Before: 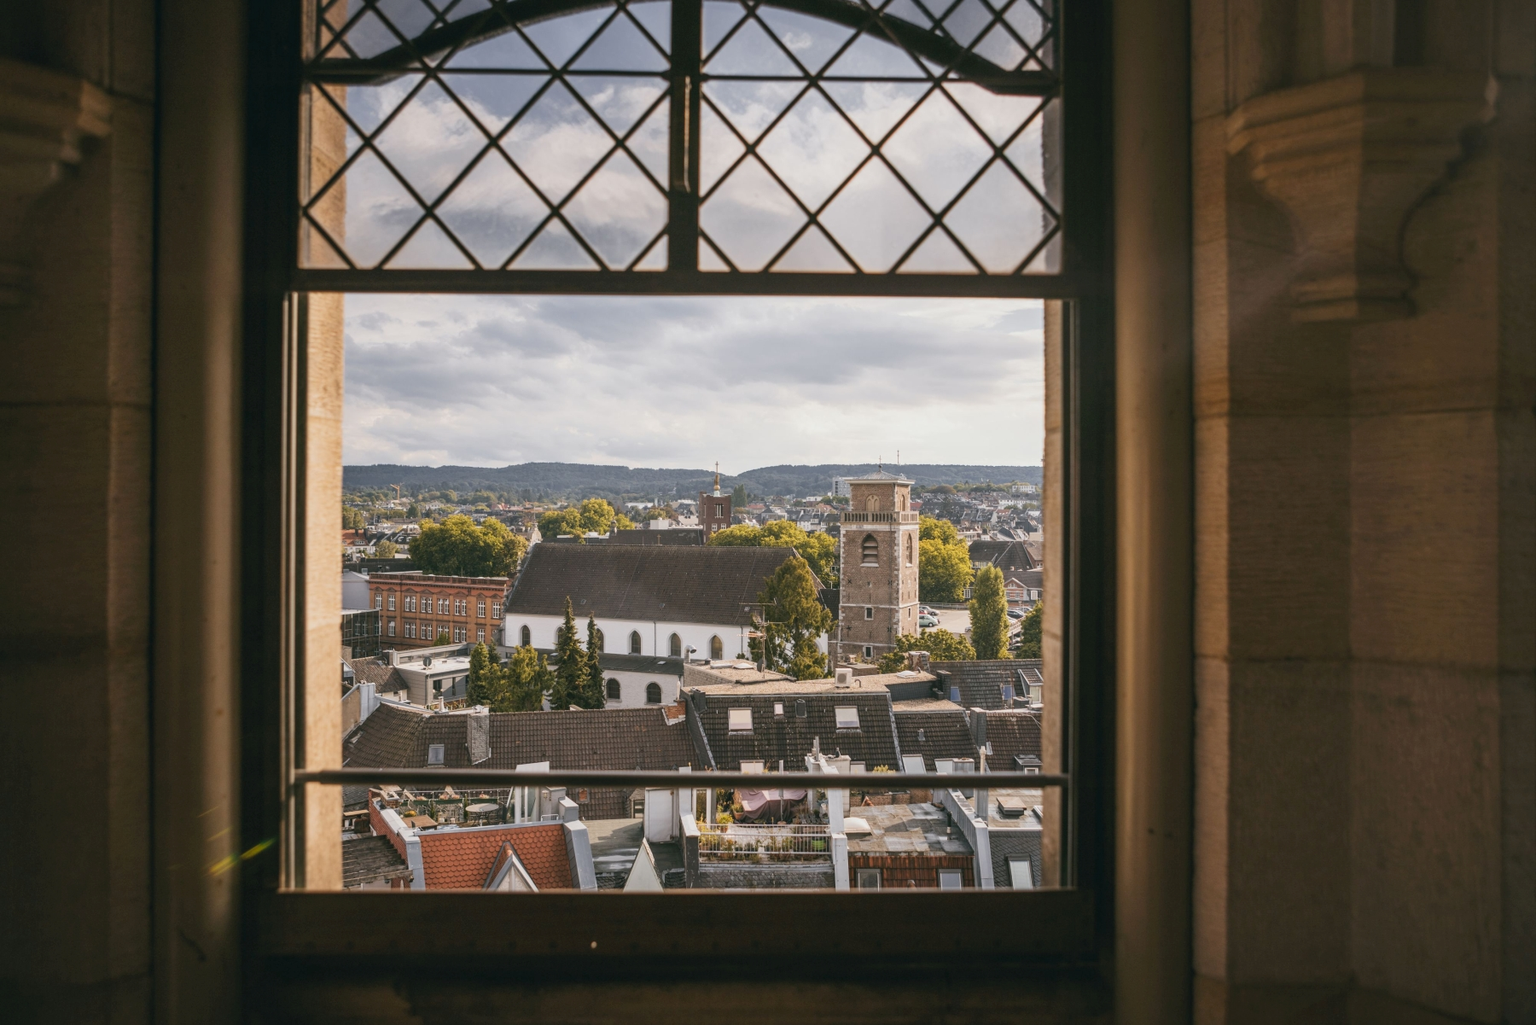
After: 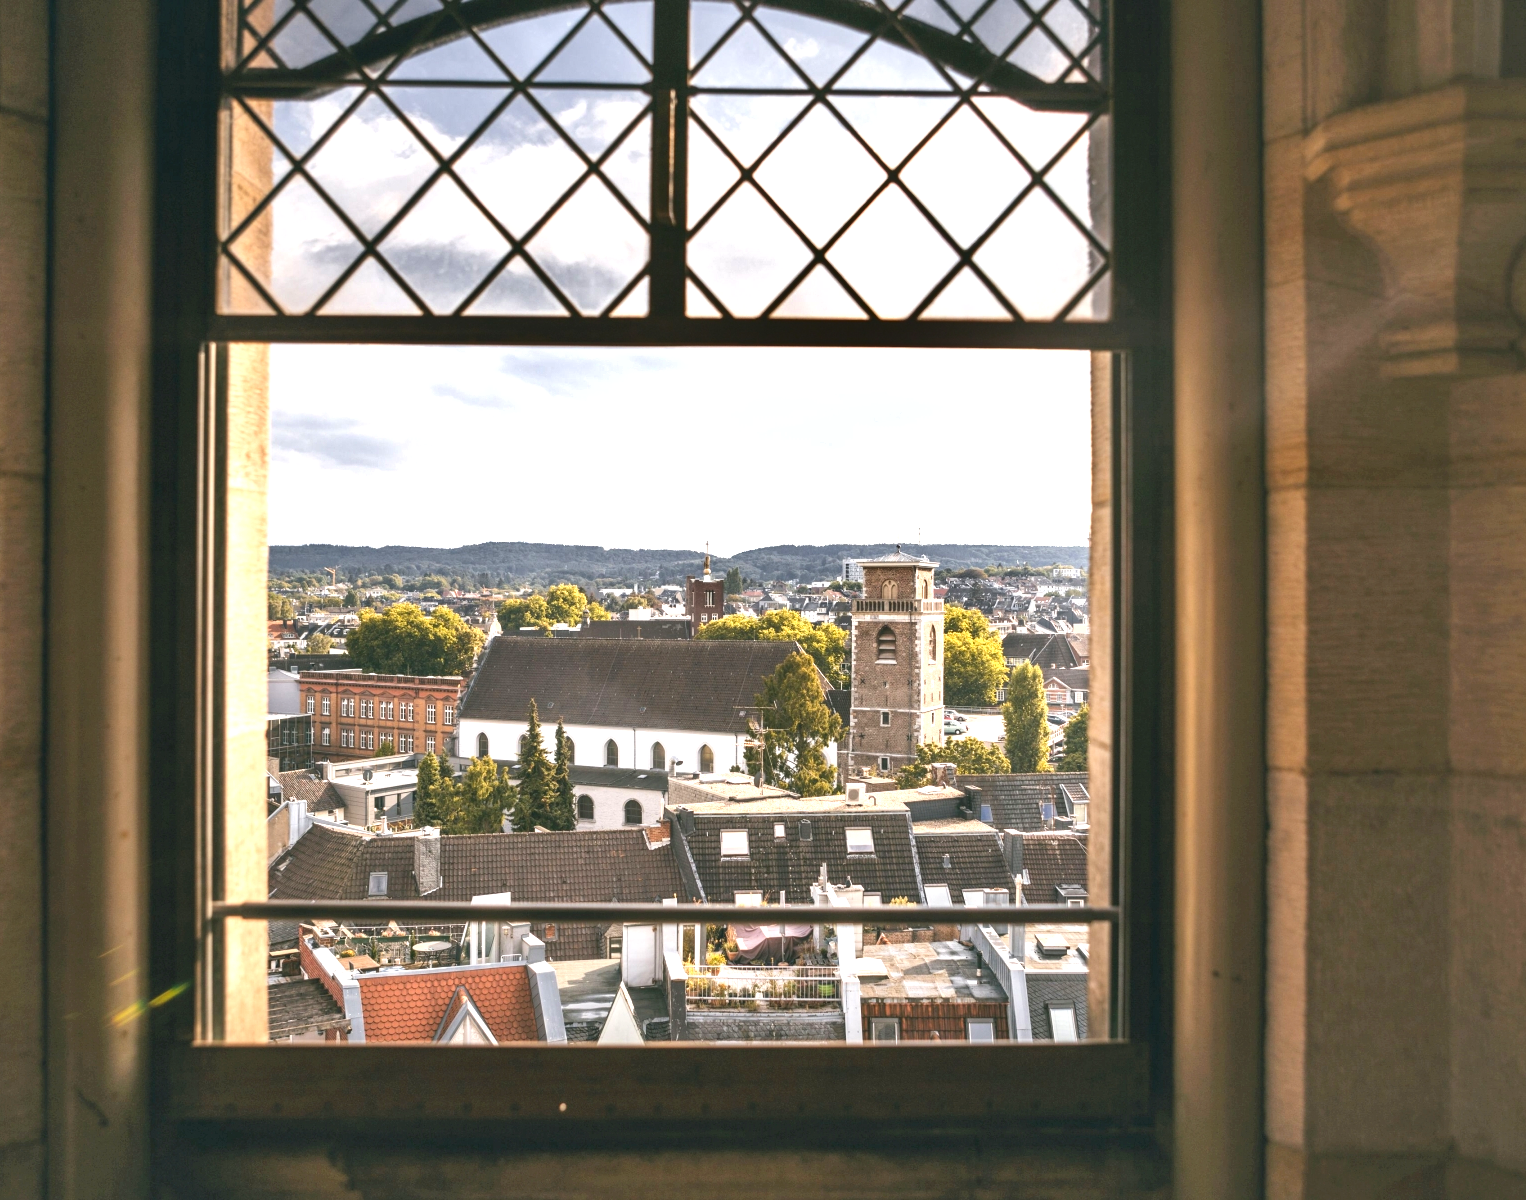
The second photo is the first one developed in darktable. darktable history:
crop: left 7.41%, right 7.798%
shadows and highlights: shadows 53.02, highlights color adjustment 40.15%, soften with gaussian
exposure: black level correction 0, exposure 1.101 EV, compensate highlight preservation false
